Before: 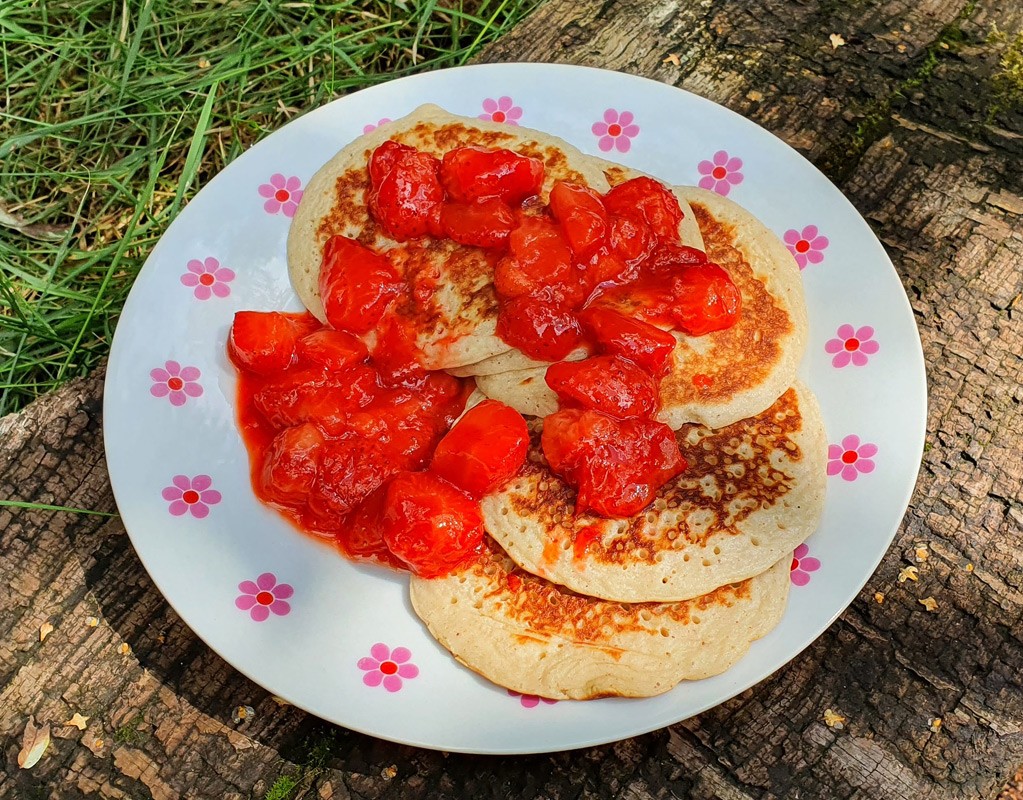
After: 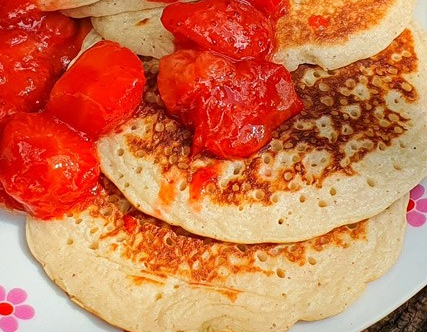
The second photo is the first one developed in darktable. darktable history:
crop: left 37.576%, top 44.945%, right 20.597%, bottom 13.492%
tone equalizer: smoothing diameter 24.86%, edges refinement/feathering 11.11, preserve details guided filter
